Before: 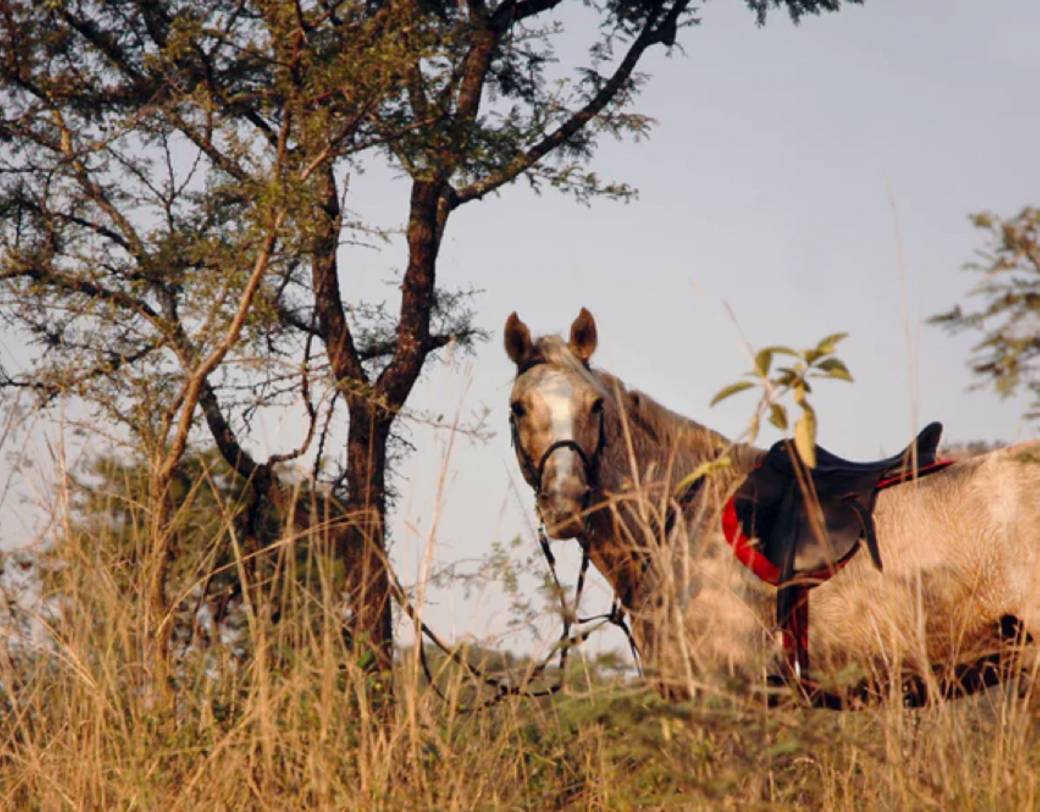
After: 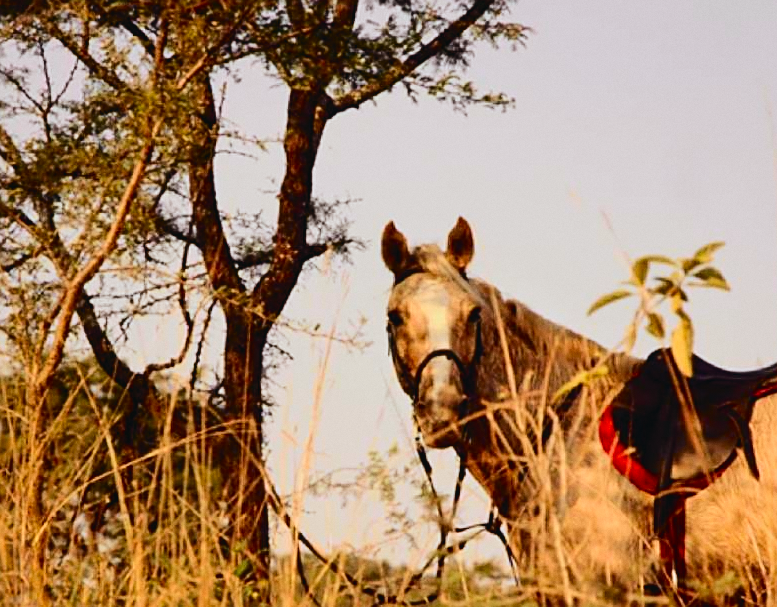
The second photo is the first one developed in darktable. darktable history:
crop and rotate: left 11.831%, top 11.346%, right 13.429%, bottom 13.899%
tone curve: curves: ch0 [(0, 0.03) (0.113, 0.087) (0.207, 0.184) (0.515, 0.612) (0.712, 0.793) (1, 0.946)]; ch1 [(0, 0) (0.172, 0.123) (0.317, 0.279) (0.407, 0.401) (0.476, 0.482) (0.505, 0.499) (0.534, 0.534) (0.632, 0.645) (0.726, 0.745) (1, 1)]; ch2 [(0, 0) (0.411, 0.424) (0.505, 0.505) (0.521, 0.524) (0.541, 0.569) (0.65, 0.699) (1, 1)], color space Lab, independent channels, preserve colors none
sharpen: on, module defaults
rgb levels: mode RGB, independent channels, levels [[0, 0.5, 1], [0, 0.521, 1], [0, 0.536, 1]]
shadows and highlights: shadows 4.1, highlights -17.6, soften with gaussian
grain: coarseness 0.09 ISO, strength 10%
